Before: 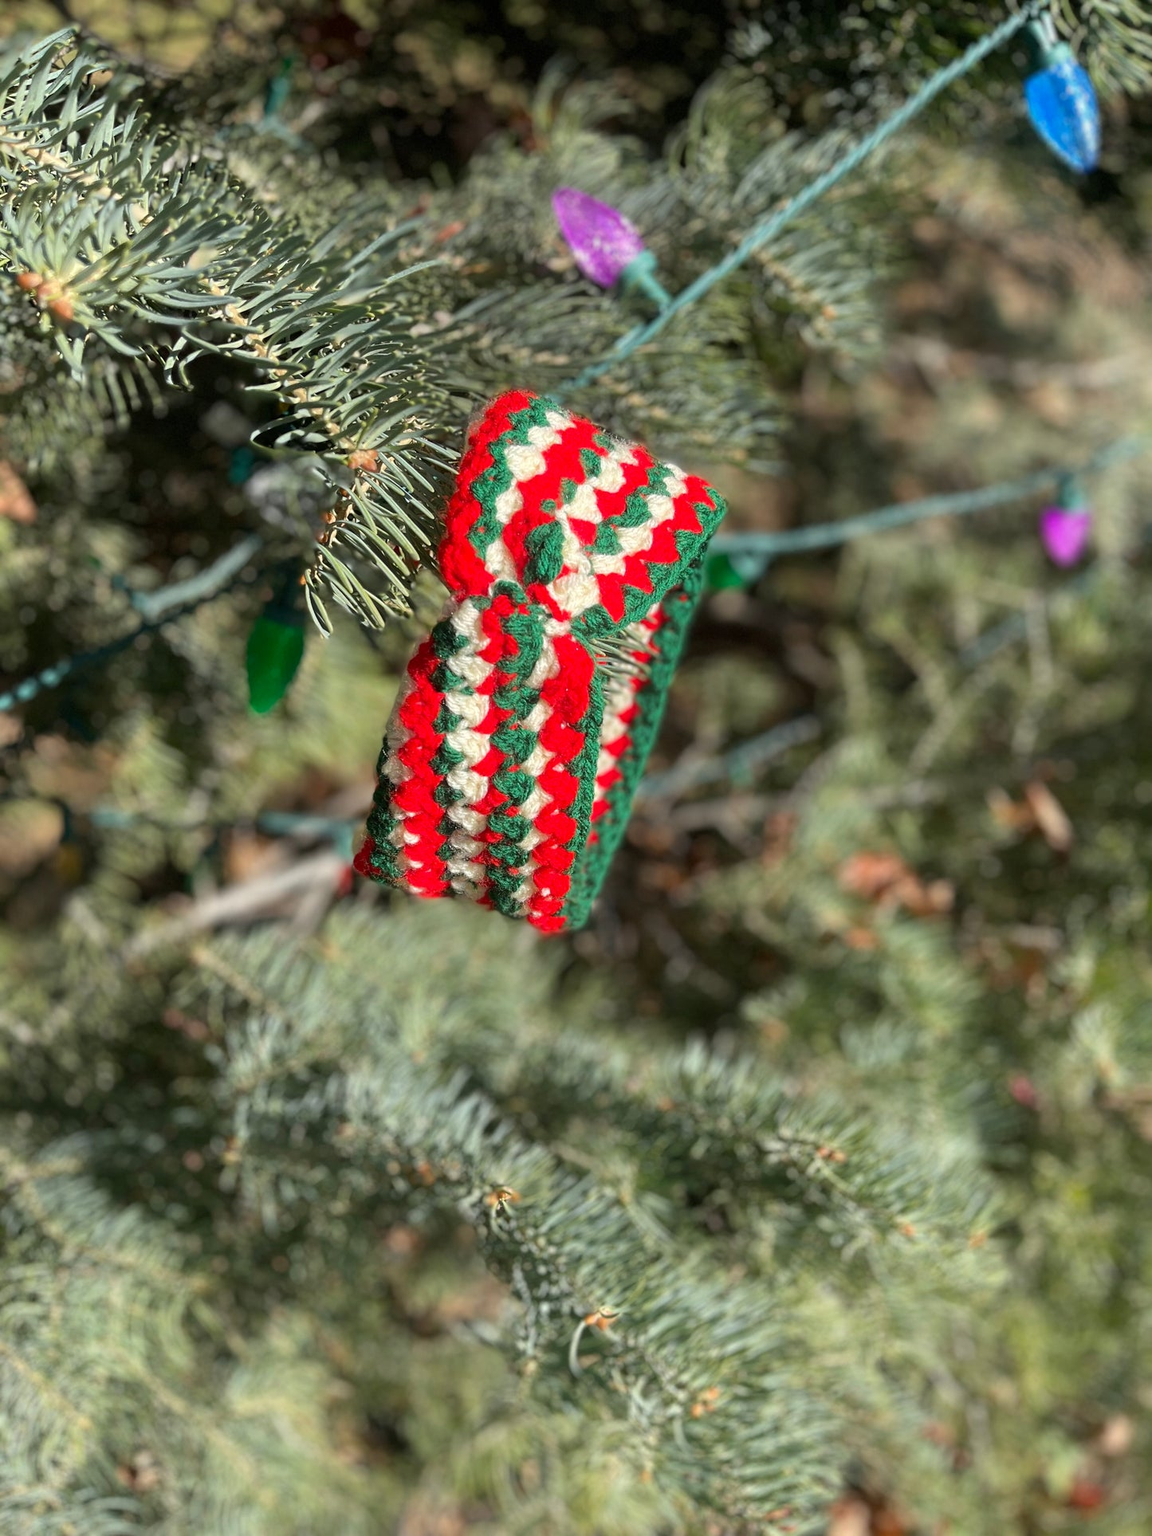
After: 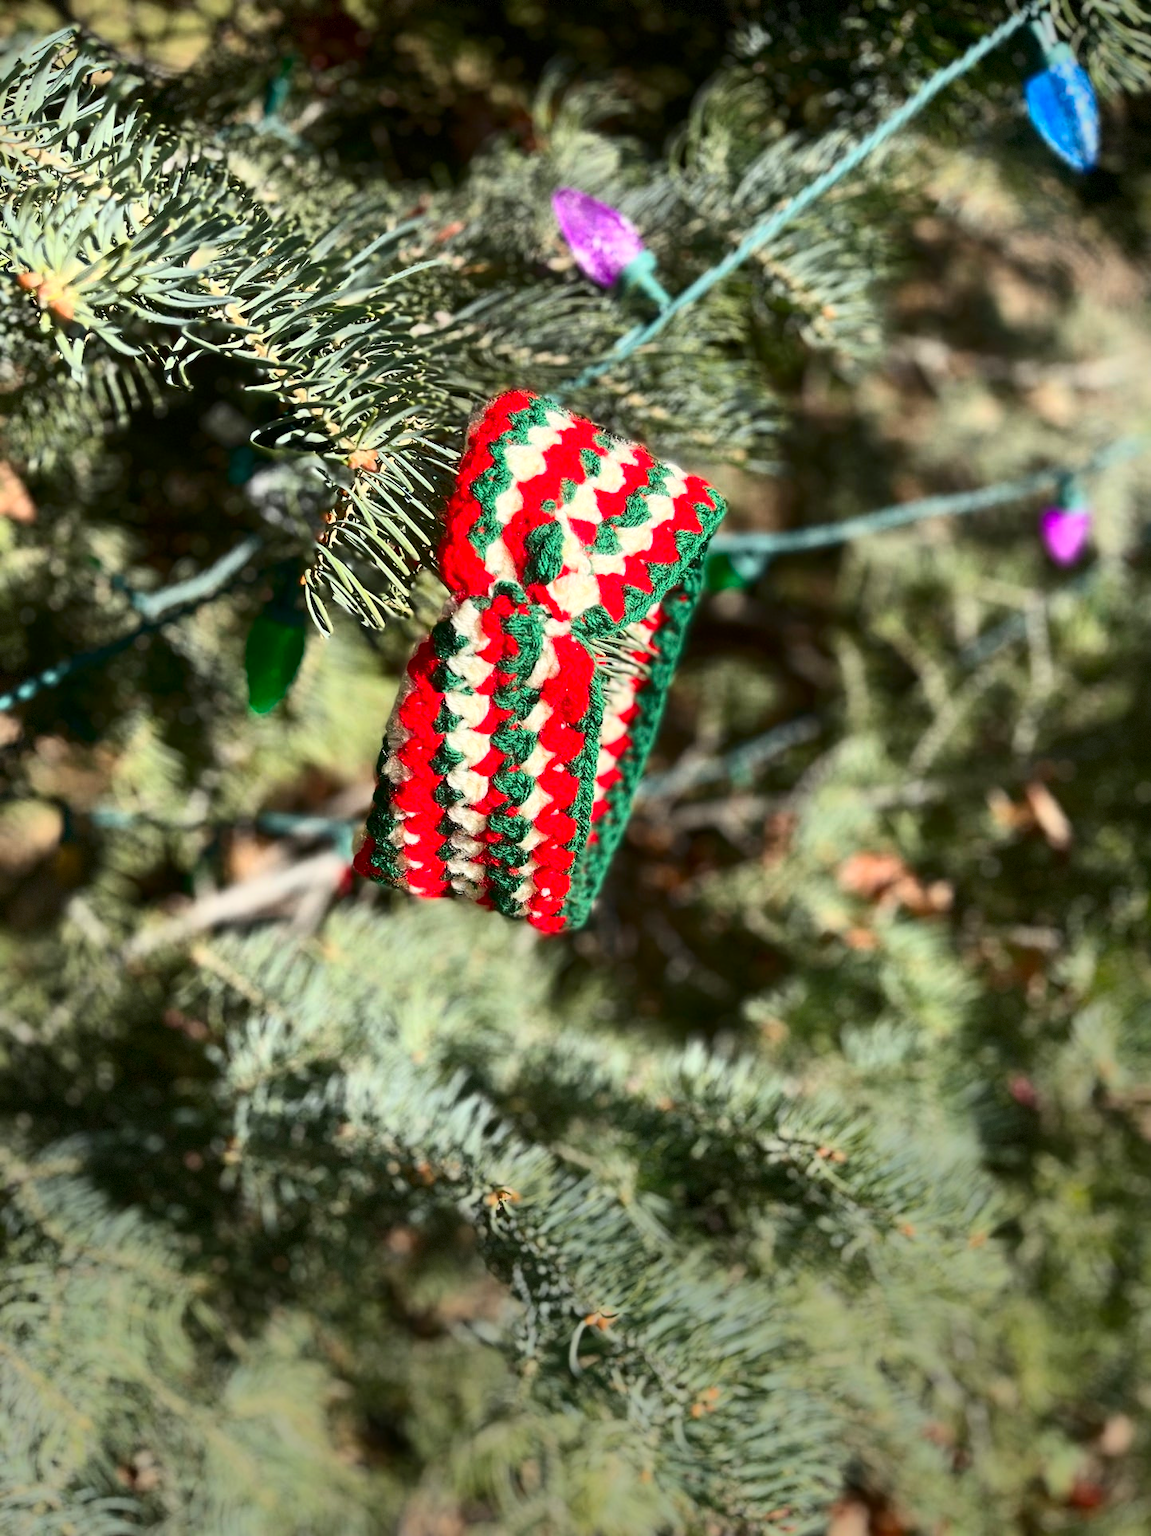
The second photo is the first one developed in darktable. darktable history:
contrast brightness saturation: contrast 0.4, brightness 0.1, saturation 0.21
vignetting: fall-off start 68.33%, fall-off radius 30%, saturation 0.042, center (-0.066, -0.311), width/height ratio 0.992, shape 0.85, dithering 8-bit output
tone equalizer: on, module defaults
